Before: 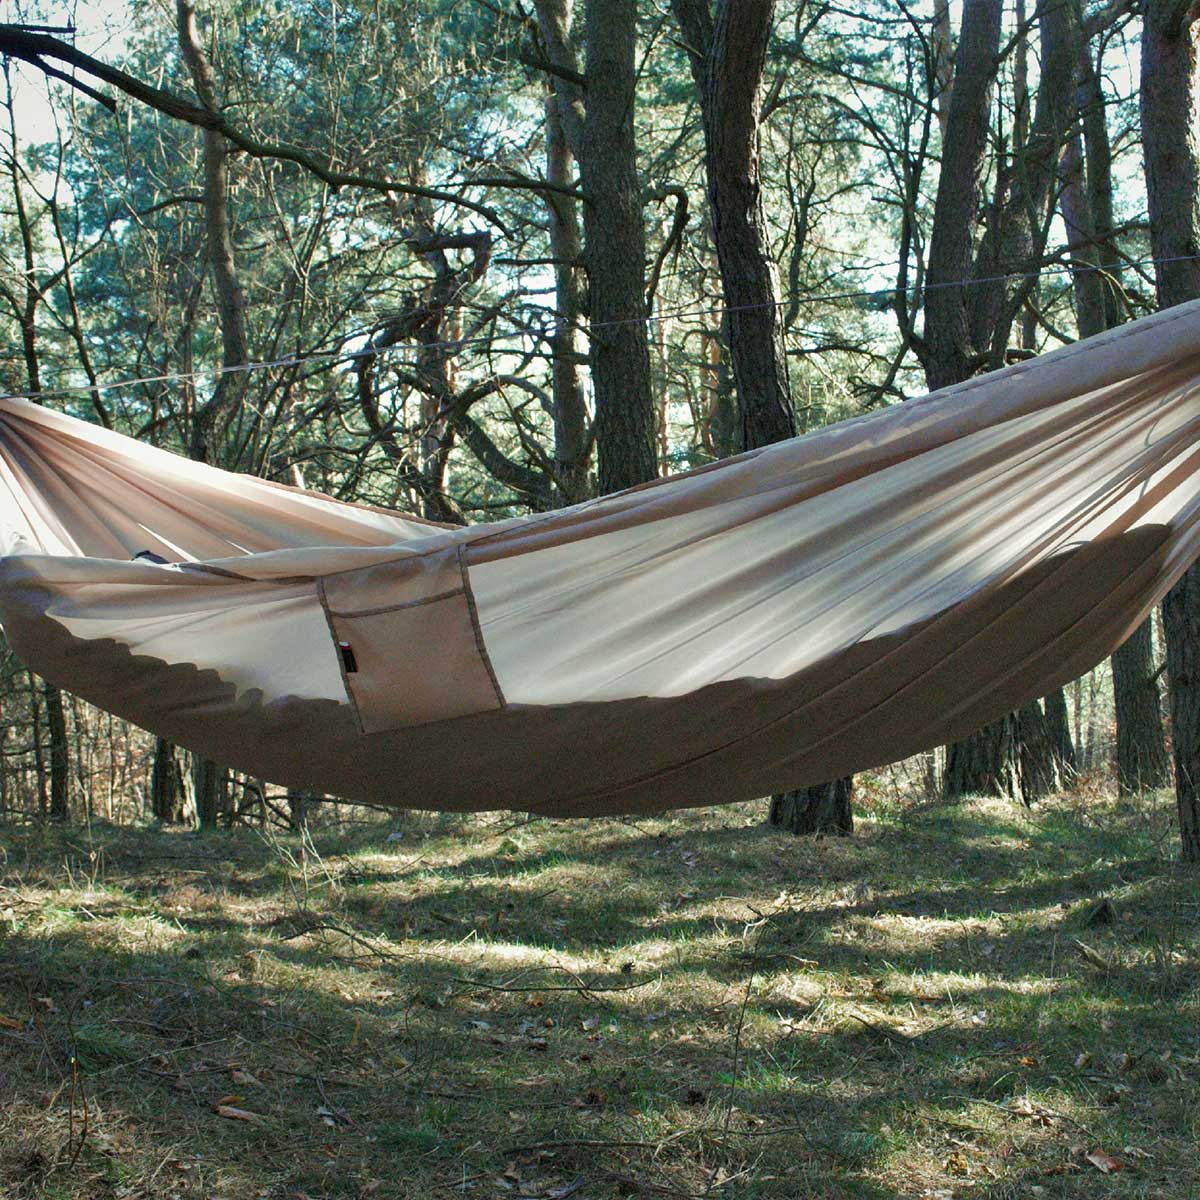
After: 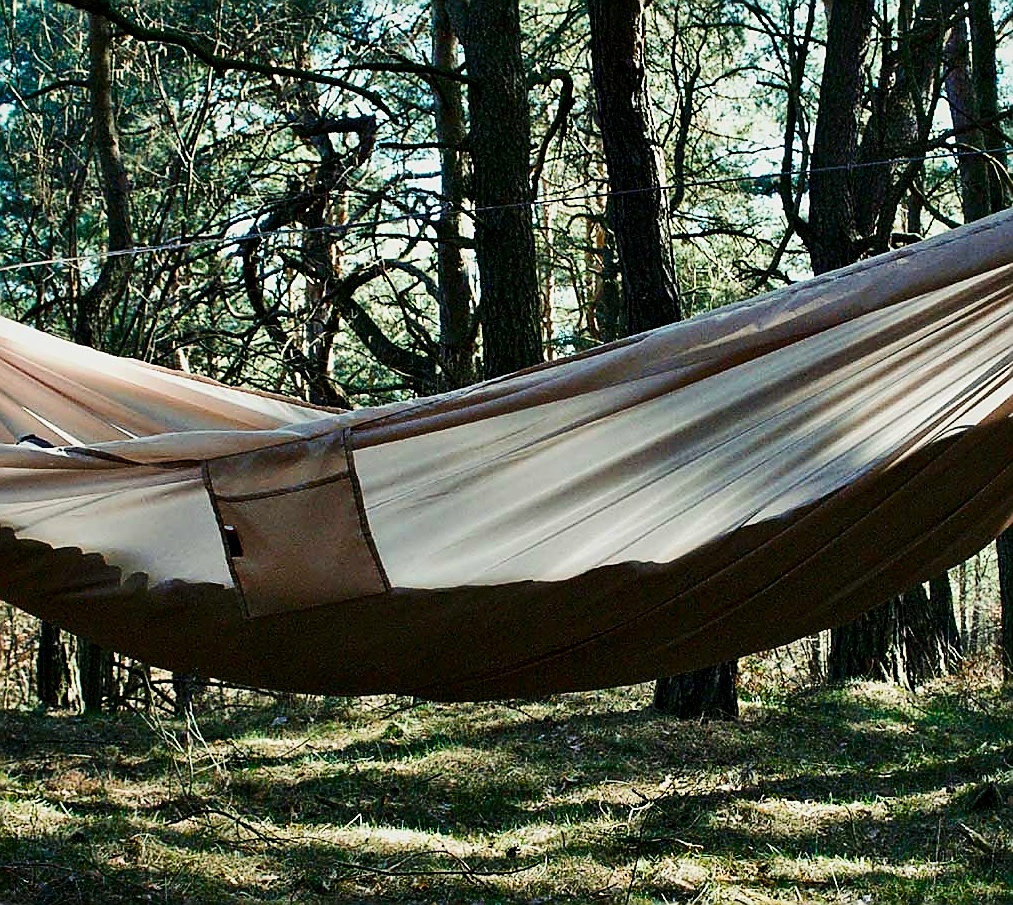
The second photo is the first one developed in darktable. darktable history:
contrast brightness saturation: contrast 0.2, brightness -0.101, saturation 0.1
sharpen: radius 1.38, amount 1.252, threshold 0.68
crop and rotate: left 9.623%, top 9.721%, right 5.949%, bottom 14.802%
color balance rgb: power › hue 309.84°, perceptual saturation grading › global saturation 19.988%, contrast 15.562%
filmic rgb: black relative exposure -8.01 EV, white relative exposure 3.94 EV, threshold 2.98 EV, hardness 4.23, enable highlight reconstruction true
